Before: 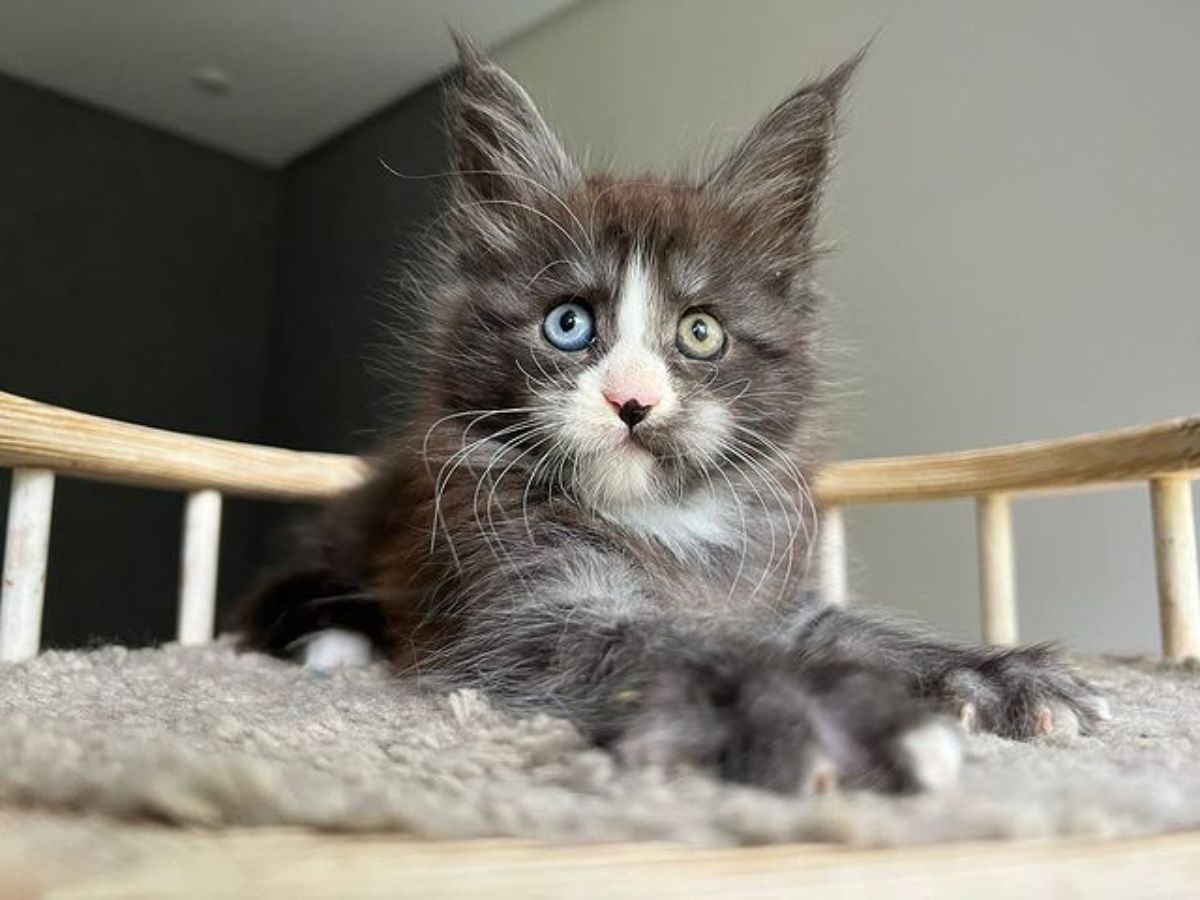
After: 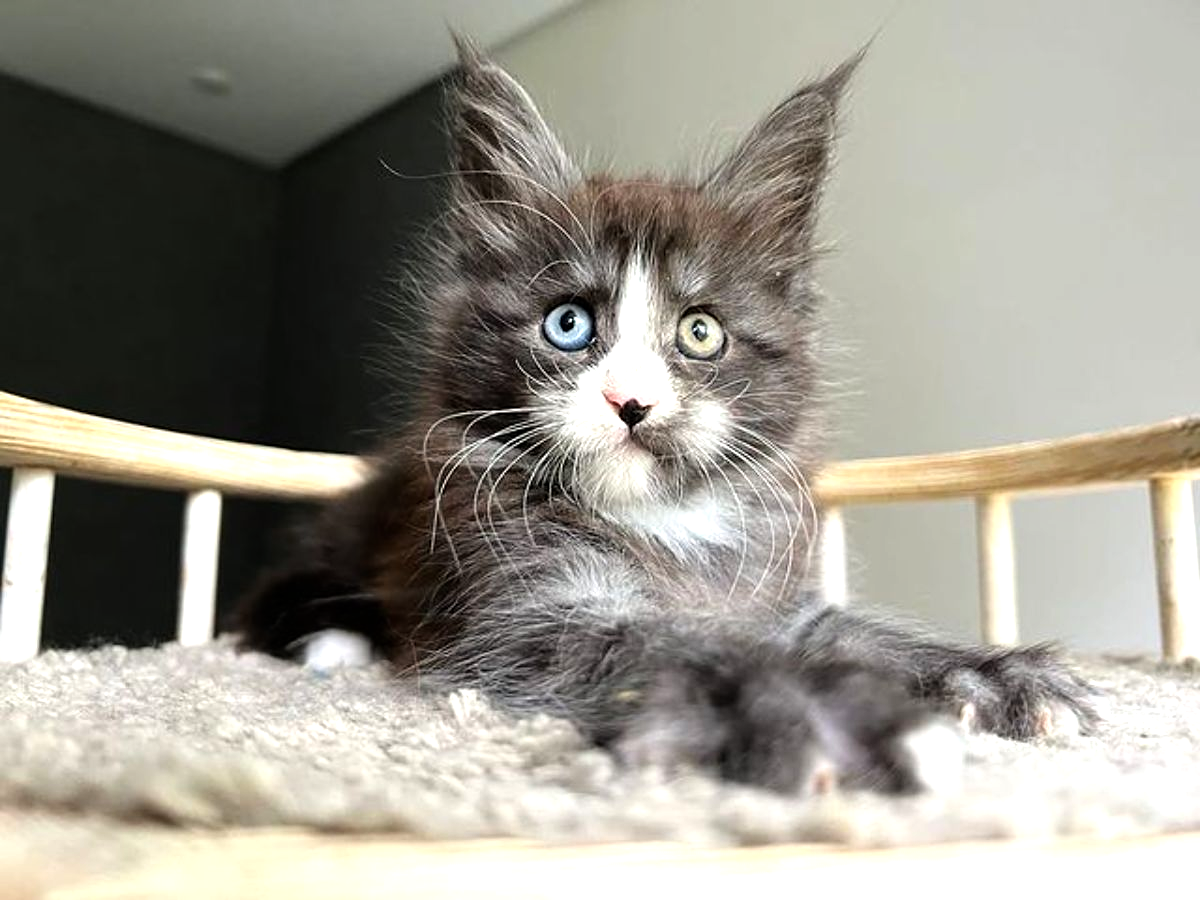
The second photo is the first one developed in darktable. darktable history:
sharpen: amount 0.211
tone equalizer: -8 EV -0.718 EV, -7 EV -0.736 EV, -6 EV -0.563 EV, -5 EV -0.422 EV, -3 EV 0.39 EV, -2 EV 0.6 EV, -1 EV 0.679 EV, +0 EV 0.741 EV, mask exposure compensation -0.494 EV
